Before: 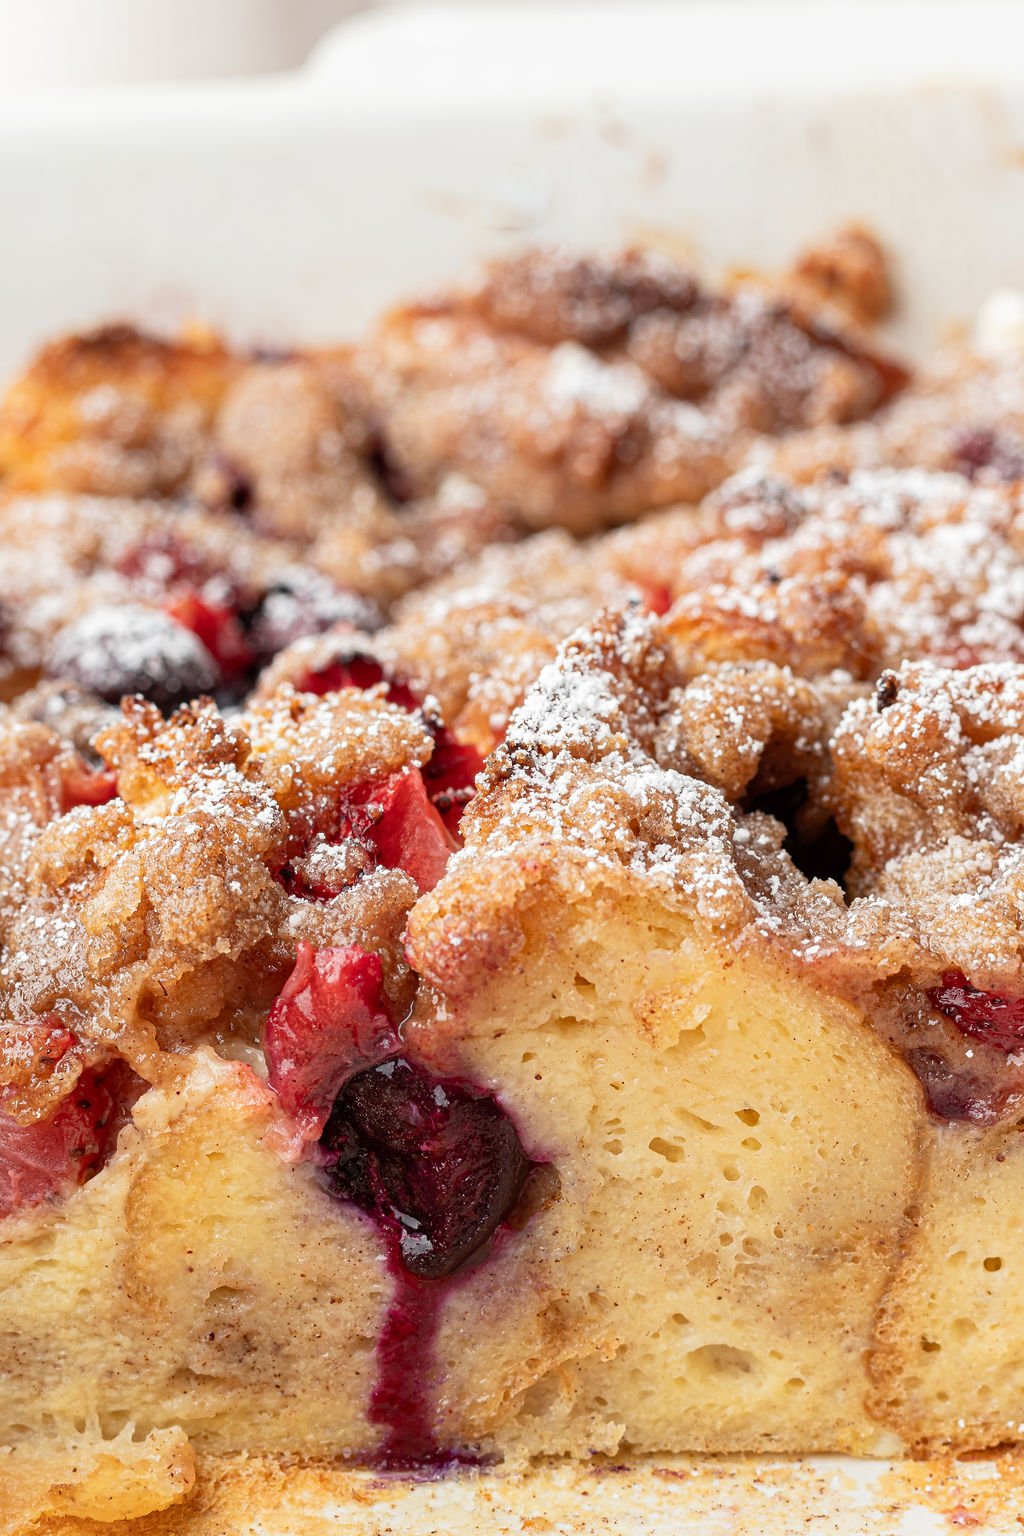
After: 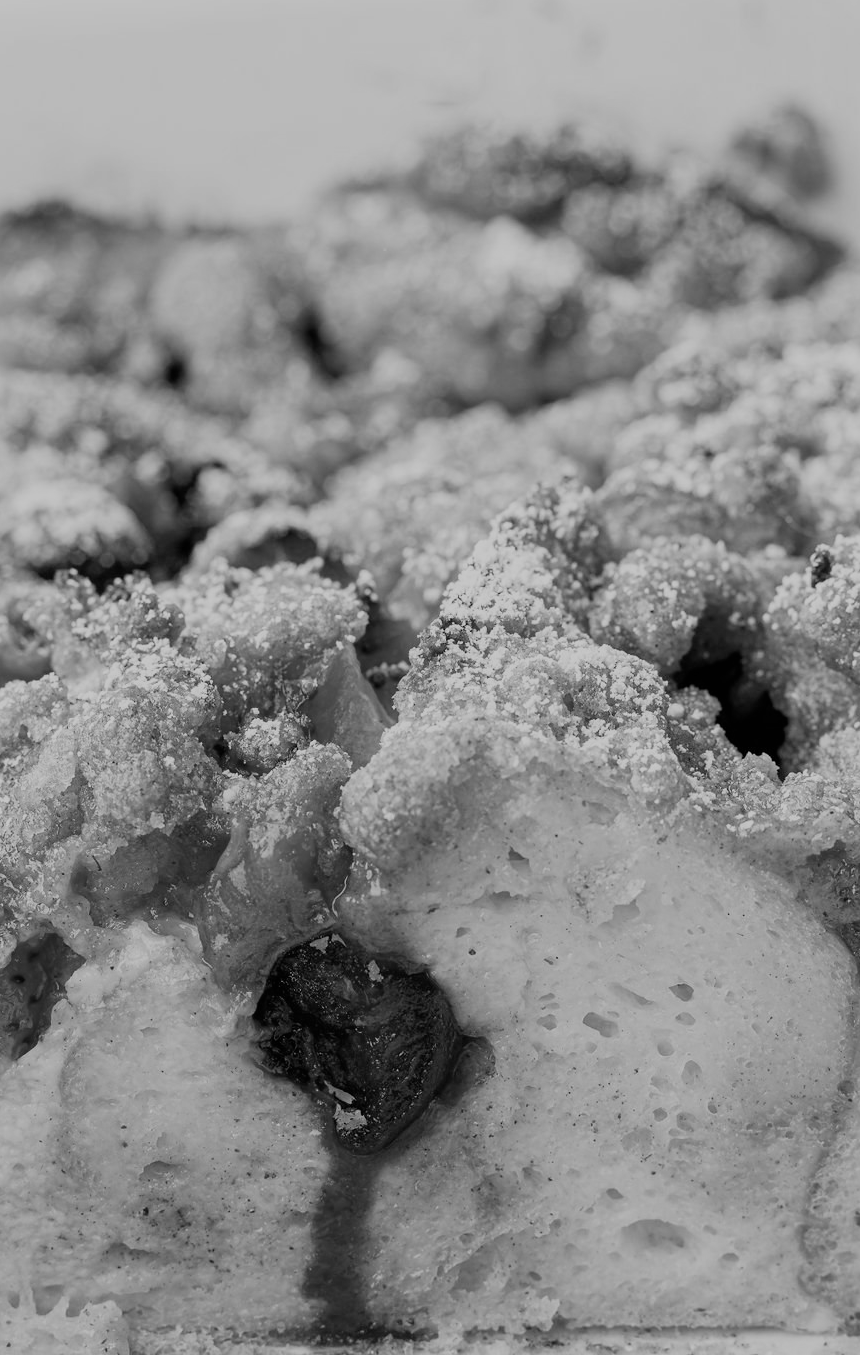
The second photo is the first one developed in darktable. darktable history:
crop: left 6.446%, top 8.188%, right 9.538%, bottom 3.548%
monochrome: on, module defaults
exposure: exposure -0.242 EV, compensate highlight preservation false
filmic rgb: black relative exposure -13 EV, threshold 3 EV, target white luminance 85%, hardness 6.3, latitude 42.11%, contrast 0.858, shadows ↔ highlights balance 8.63%, color science v4 (2020), enable highlight reconstruction true
